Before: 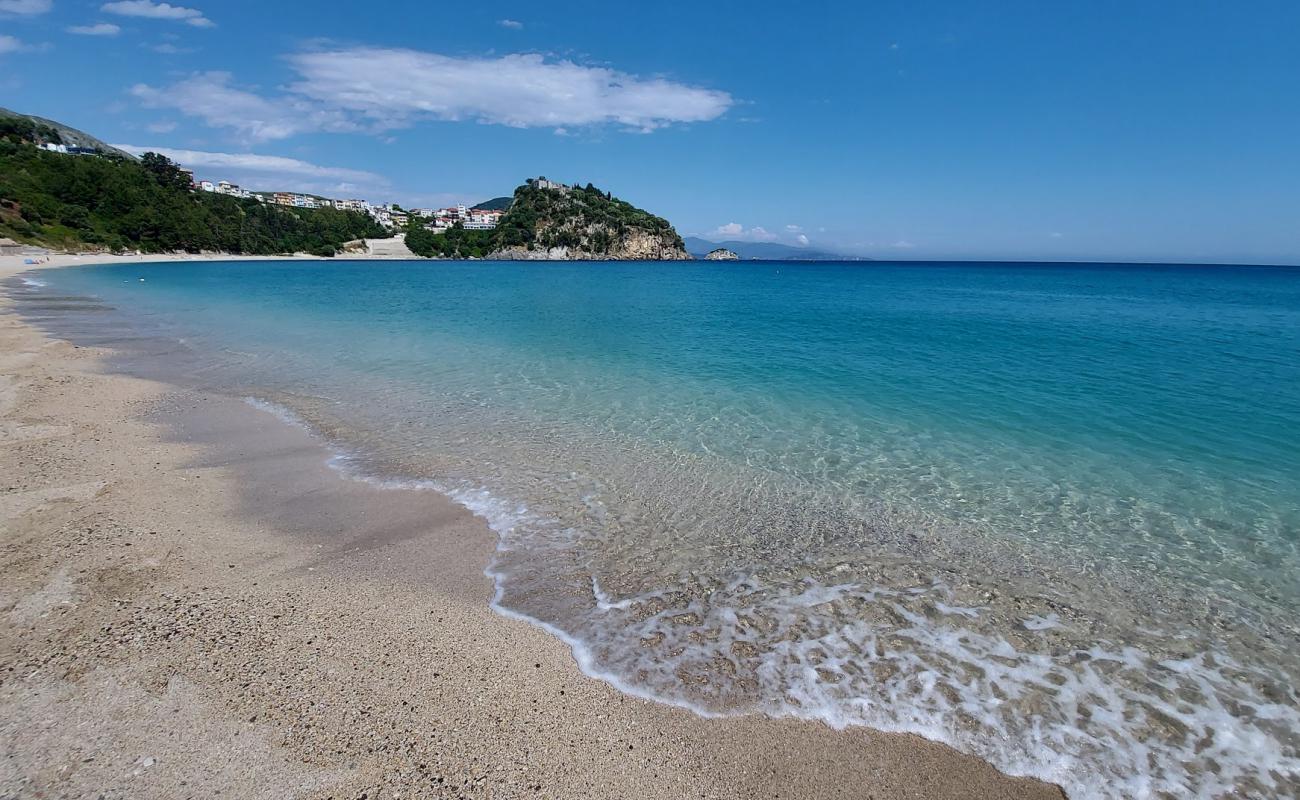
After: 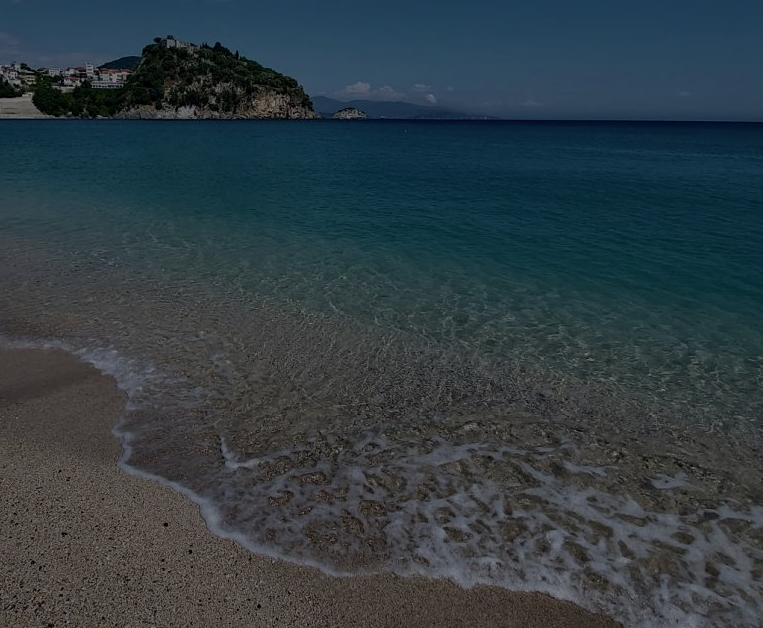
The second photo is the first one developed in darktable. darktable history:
contrast brightness saturation: contrast 0.102, saturation -0.299
haze removal: compatibility mode true, adaptive false
exposure: exposure -2.094 EV, compensate highlight preservation false
crop and rotate: left 28.648%, top 17.741%, right 12.65%, bottom 3.67%
base curve: preserve colors none
velvia: on, module defaults
